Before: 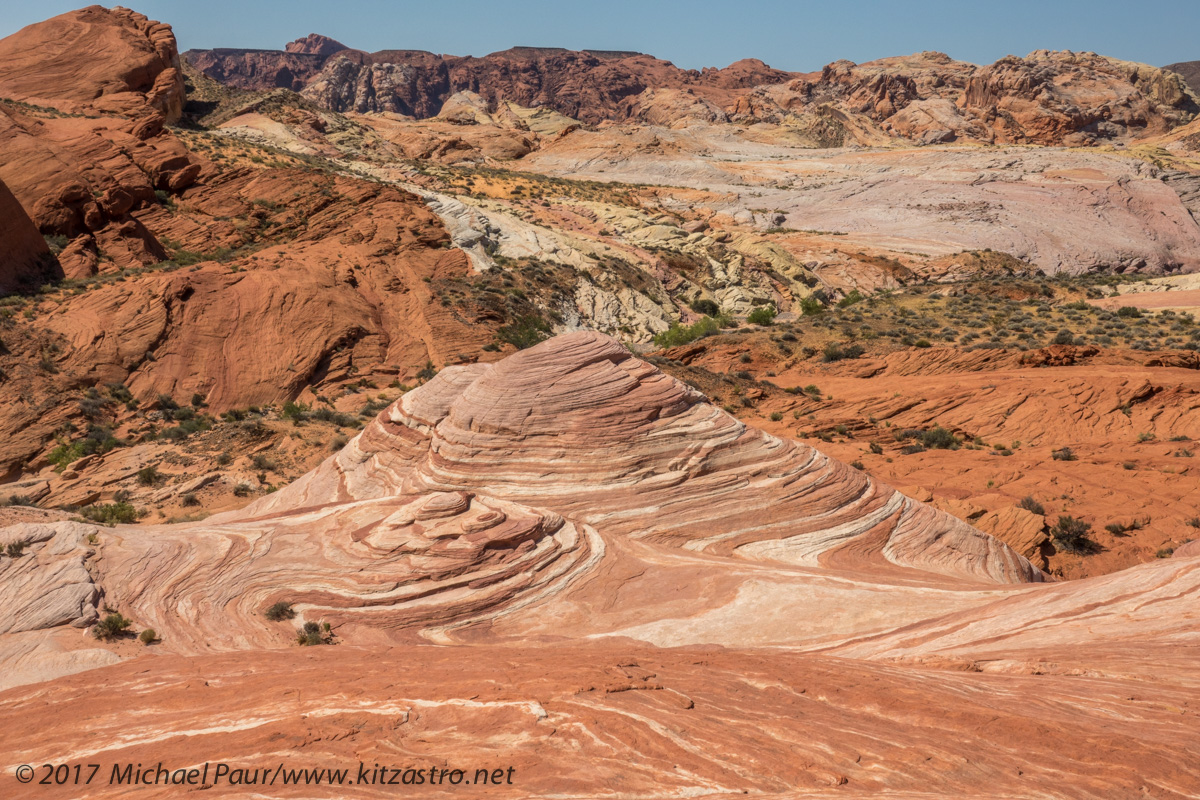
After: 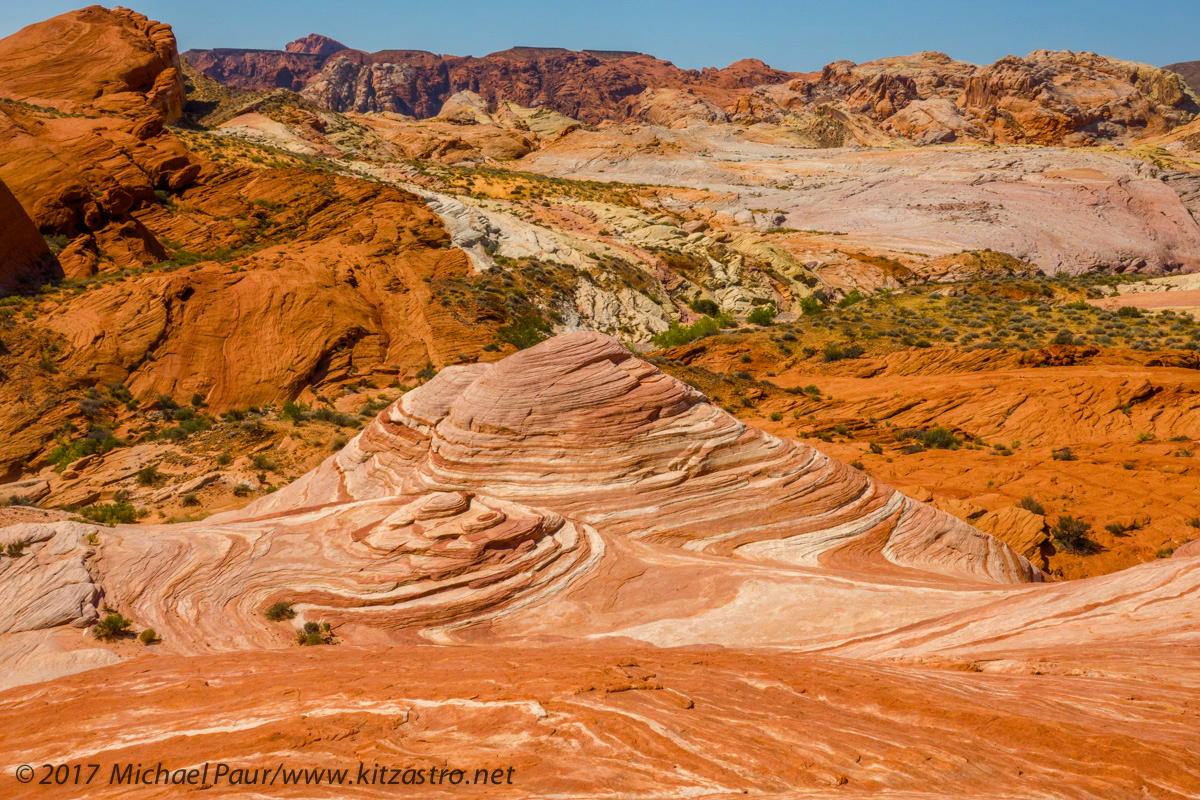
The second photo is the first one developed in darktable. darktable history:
color balance rgb: shadows lift › chroma 0.684%, shadows lift › hue 111.88°, perceptual saturation grading › global saturation 24.051%, perceptual saturation grading › highlights -24.04%, perceptual saturation grading › mid-tones 23.762%, perceptual saturation grading › shadows 40.597%, global vibrance 29.51%
